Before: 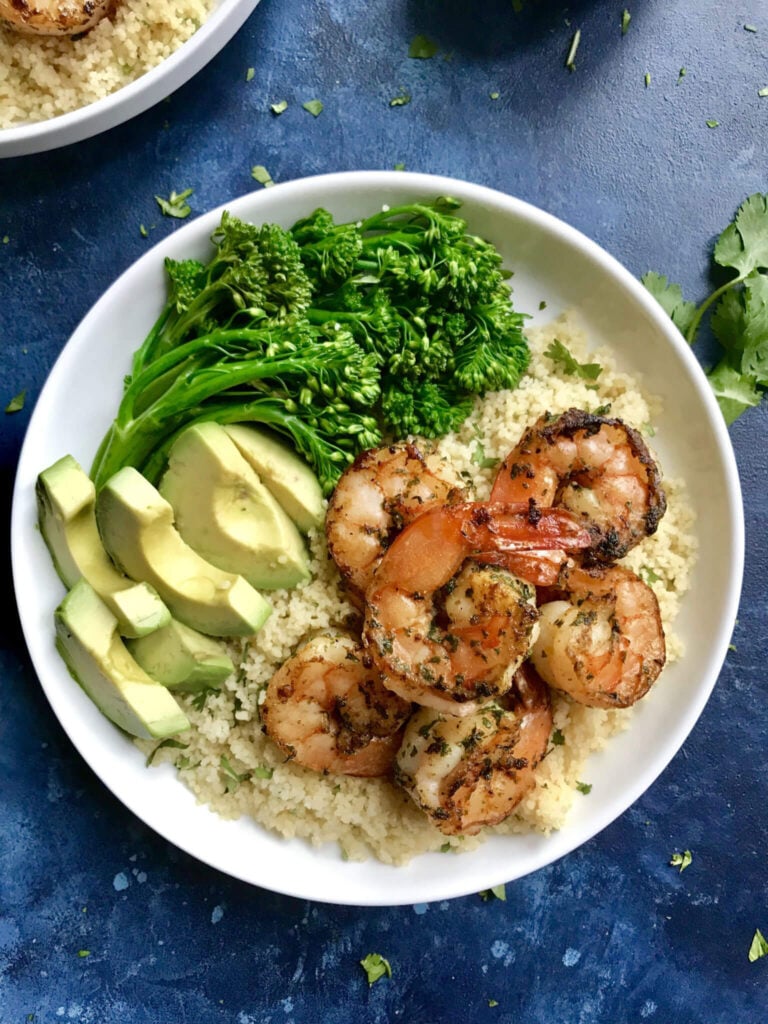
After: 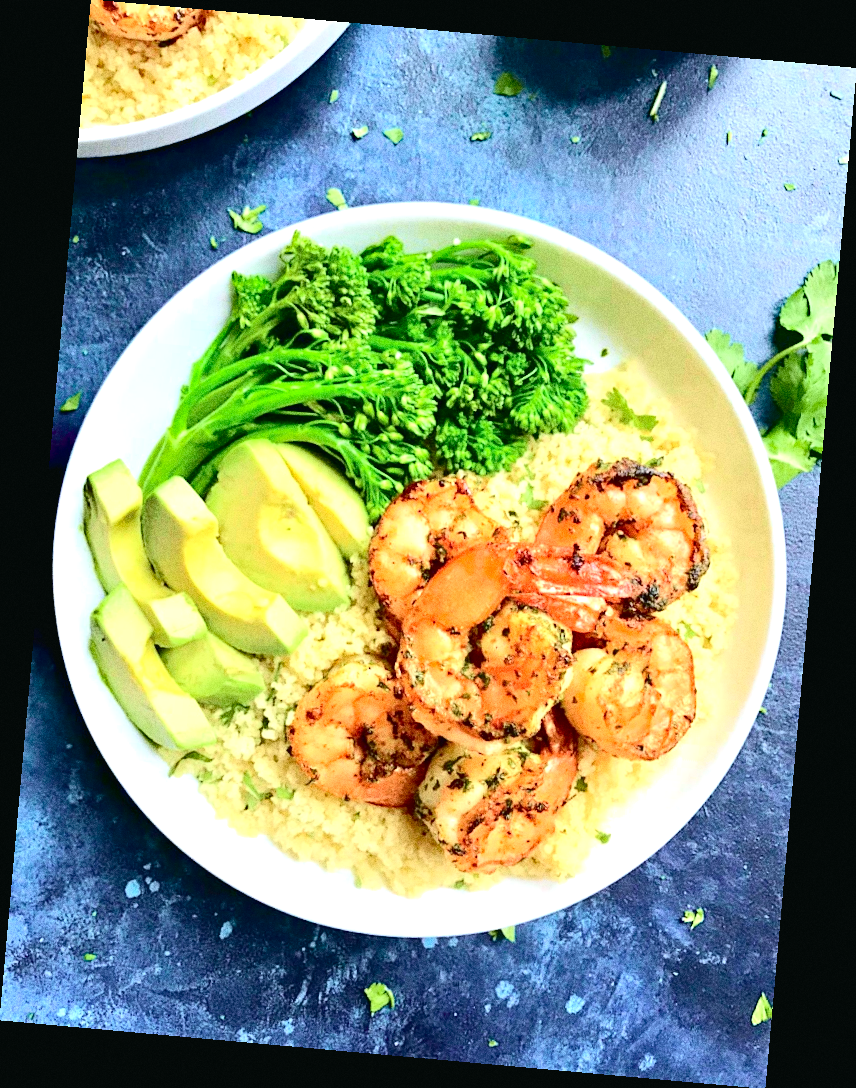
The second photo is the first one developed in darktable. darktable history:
white balance: red 0.982, blue 1.018
haze removal: compatibility mode true, adaptive false
grain: coarseness 0.09 ISO, strength 40%
sharpen: amount 0.2
exposure: black level correction 0.001, exposure 1.398 EV, compensate exposure bias true, compensate highlight preservation false
rotate and perspective: rotation 5.12°, automatic cropping off
tone curve: curves: ch0 [(0, 0.022) (0.114, 0.083) (0.281, 0.315) (0.447, 0.557) (0.588, 0.711) (0.786, 0.839) (0.999, 0.949)]; ch1 [(0, 0) (0.389, 0.352) (0.458, 0.433) (0.486, 0.474) (0.509, 0.505) (0.535, 0.53) (0.555, 0.557) (0.586, 0.622) (0.677, 0.724) (1, 1)]; ch2 [(0, 0) (0.369, 0.388) (0.449, 0.431) (0.501, 0.5) (0.528, 0.52) (0.561, 0.59) (0.697, 0.721) (1, 1)], color space Lab, independent channels, preserve colors none
